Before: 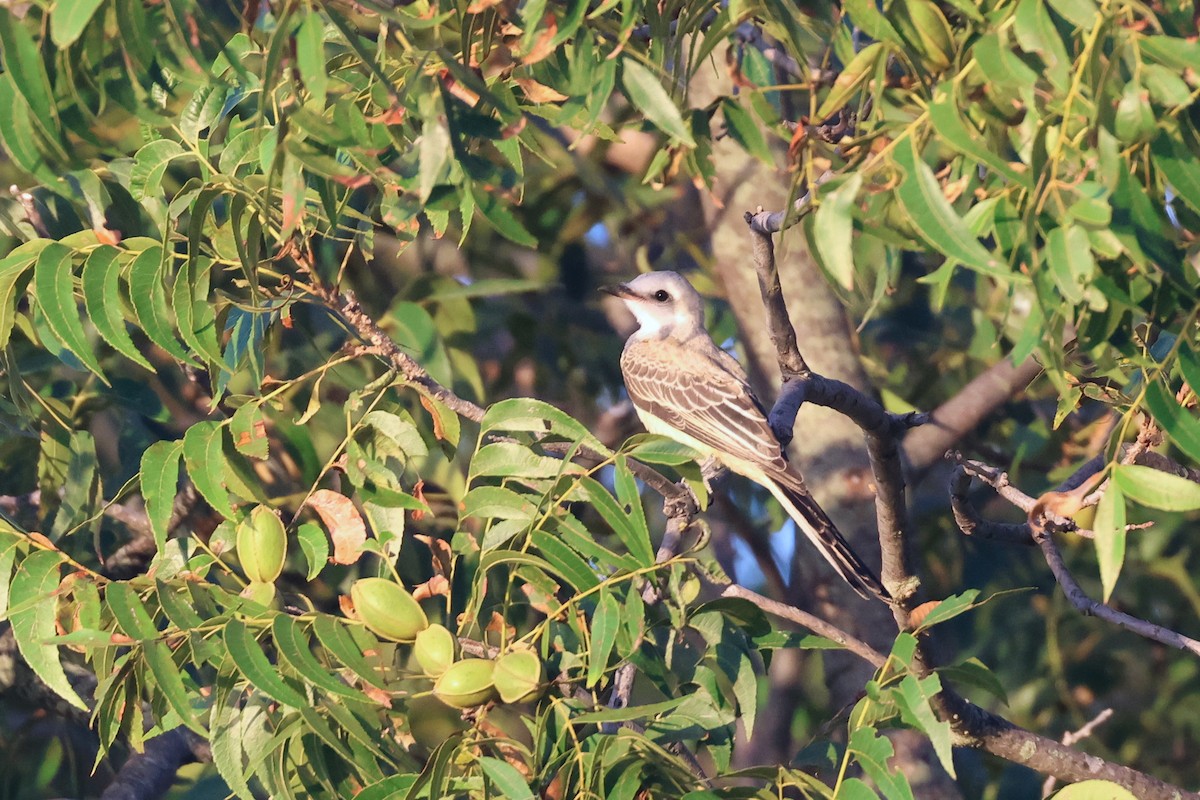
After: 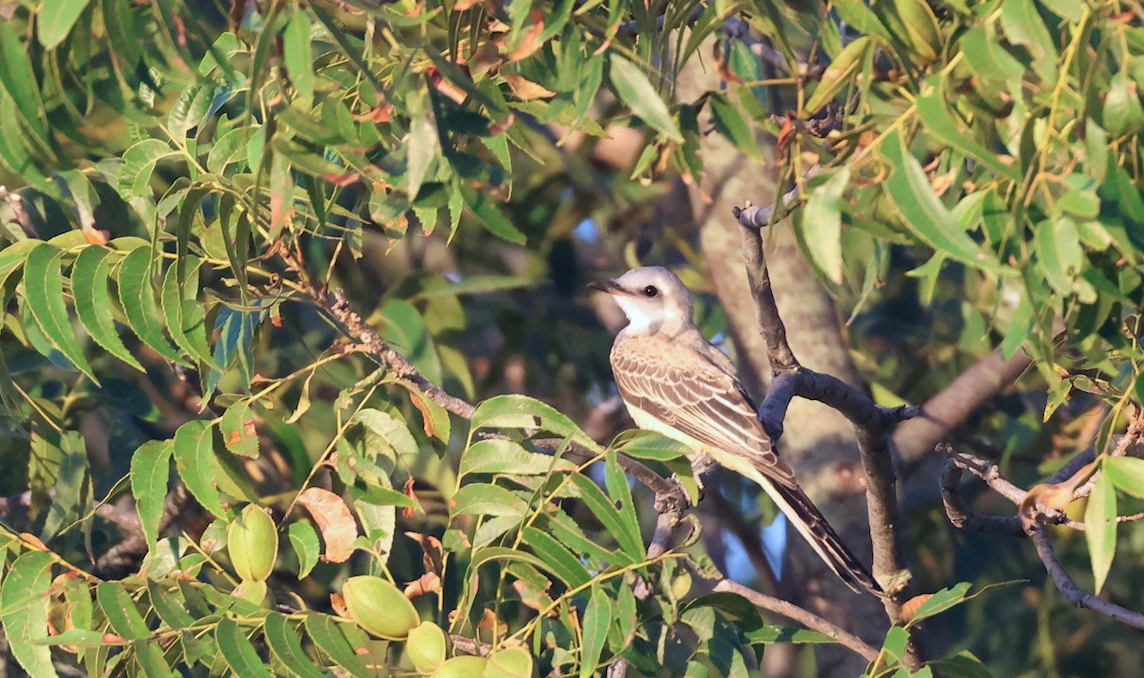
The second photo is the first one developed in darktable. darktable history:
crop and rotate: angle 0.472°, left 0.253%, right 3.227%, bottom 14.116%
exposure: compensate highlight preservation false
